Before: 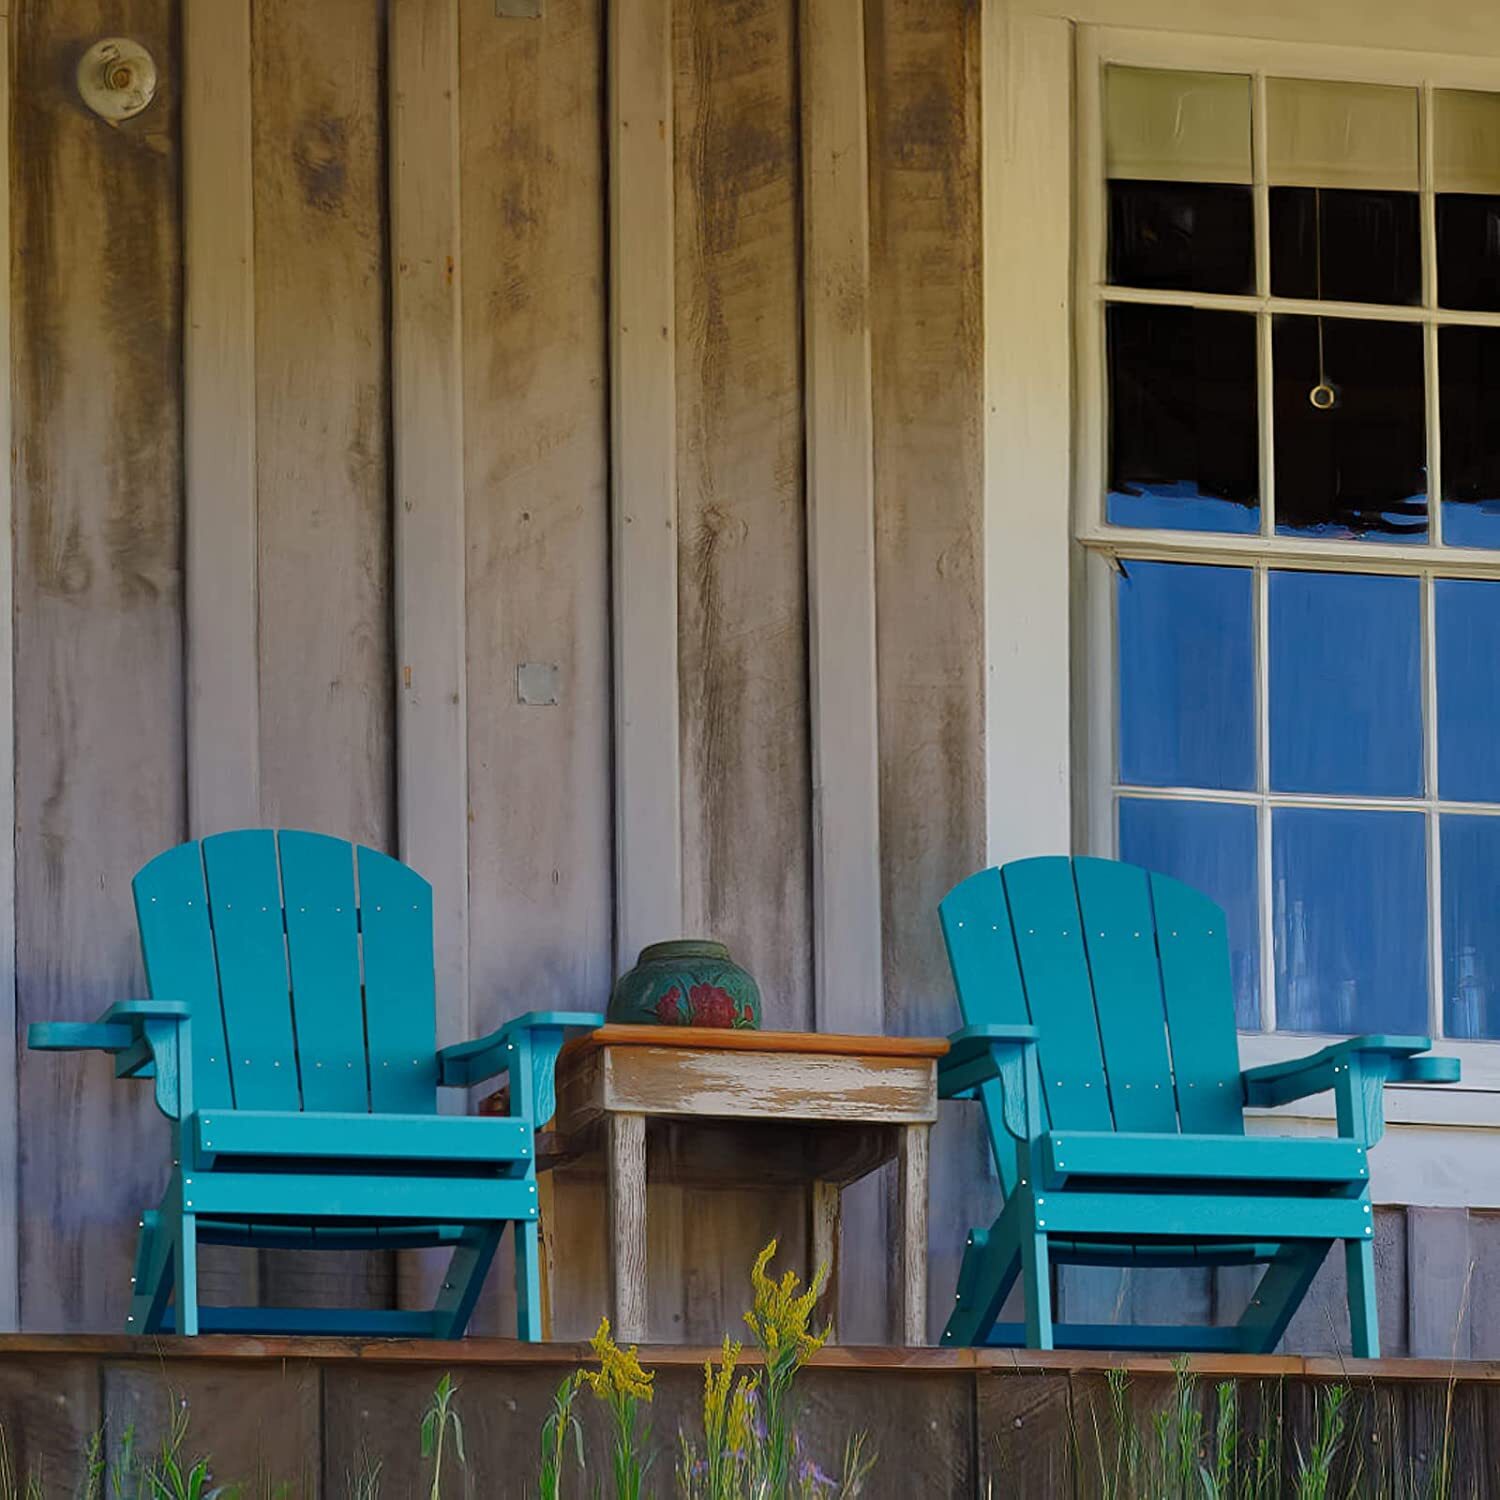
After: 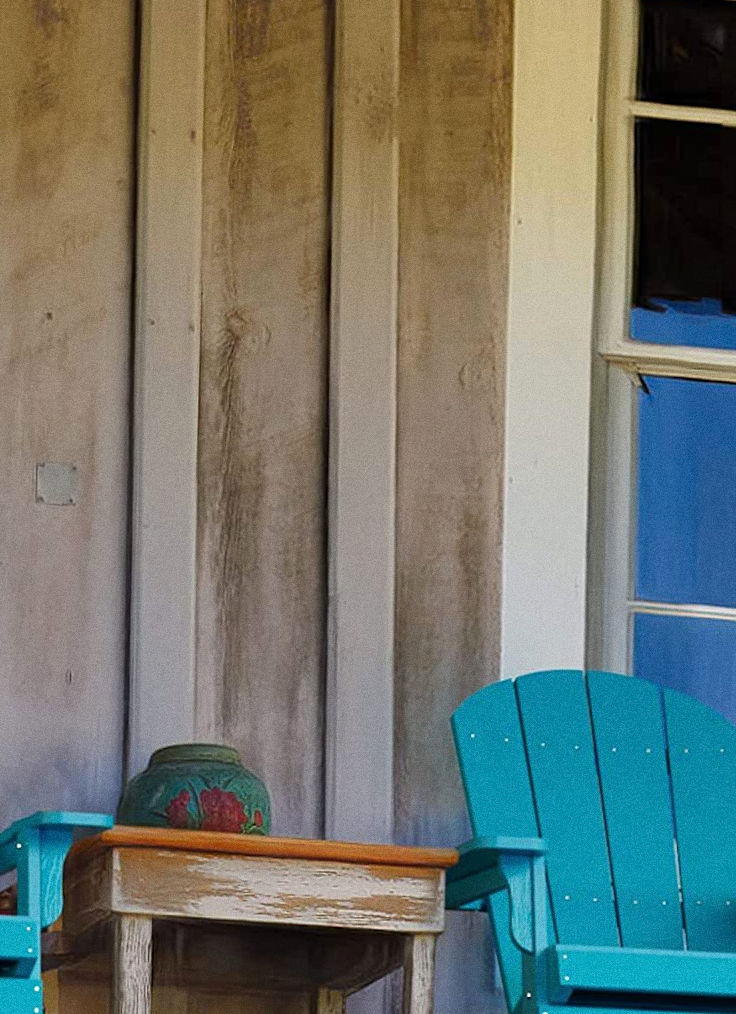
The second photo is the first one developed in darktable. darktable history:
grain: coarseness 0.47 ISO
exposure: exposure 0.2 EV, compensate highlight preservation false
rotate and perspective: rotation 1.57°, crop left 0.018, crop right 0.982, crop top 0.039, crop bottom 0.961
crop: left 32.075%, top 10.976%, right 18.355%, bottom 17.596%
